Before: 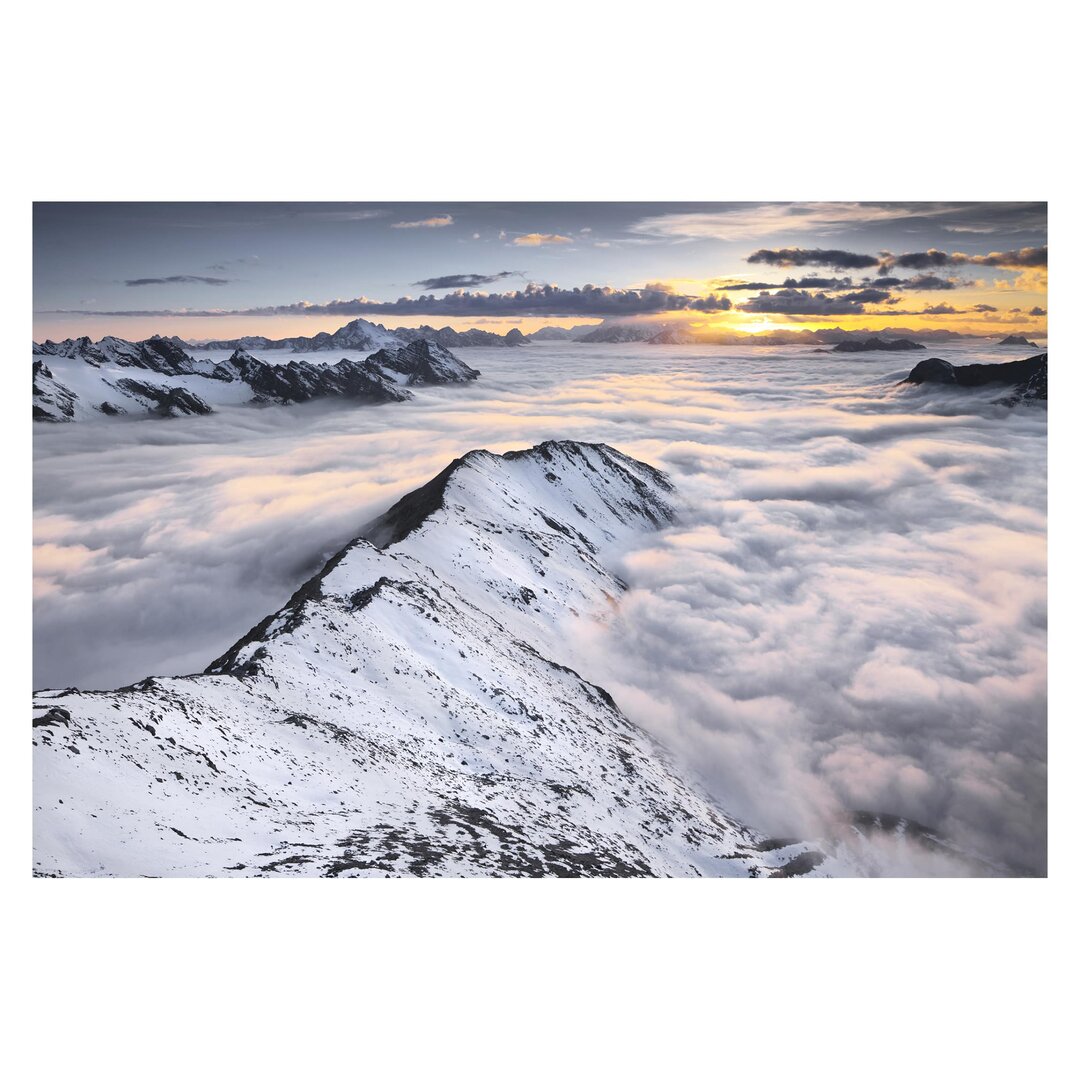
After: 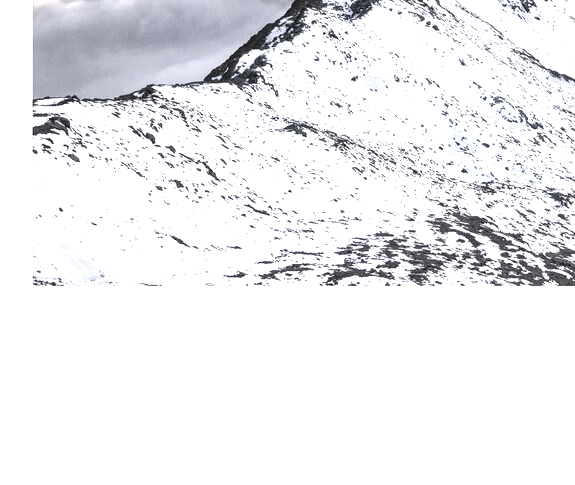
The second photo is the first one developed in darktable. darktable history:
crop and rotate: top 54.902%, right 46.725%, bottom 0.119%
local contrast: detail 130%
levels: levels [0, 0.476, 0.951]
contrast brightness saturation: contrast 0.103, saturation -0.357
tone equalizer: -8 EV -0.749 EV, -7 EV -0.677 EV, -6 EV -0.605 EV, -5 EV -0.385 EV, -3 EV 0.4 EV, -2 EV 0.6 EV, -1 EV 0.679 EV, +0 EV 0.721 EV
